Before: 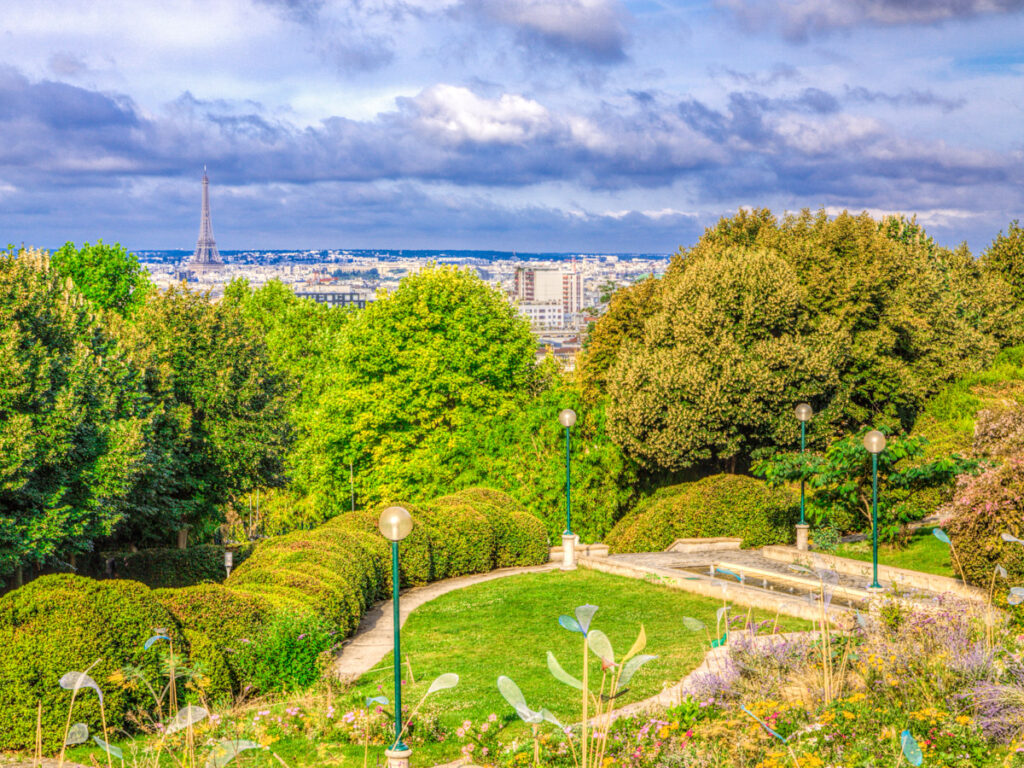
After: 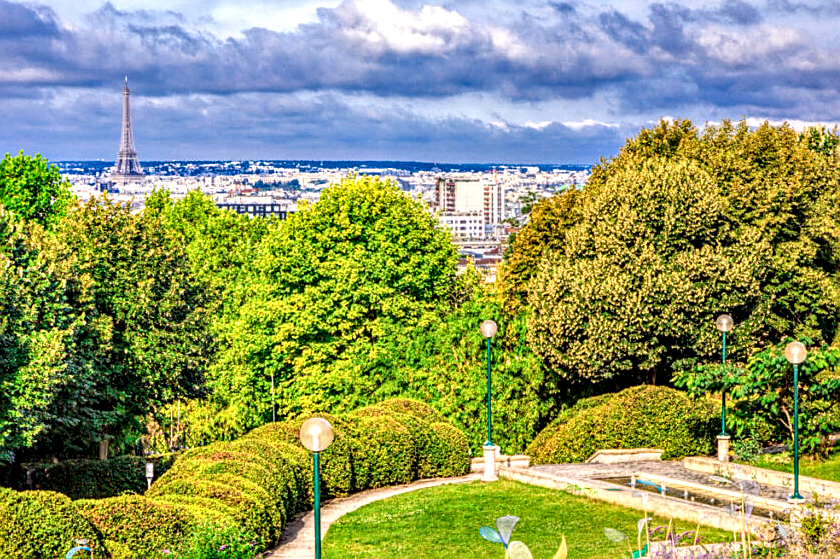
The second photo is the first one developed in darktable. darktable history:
contrast equalizer: y [[0.6 ×6], [0.55 ×6], [0 ×6], [0 ×6], [0 ×6]]
crop: left 7.756%, top 11.671%, right 10.198%, bottom 15.483%
sharpen: on, module defaults
